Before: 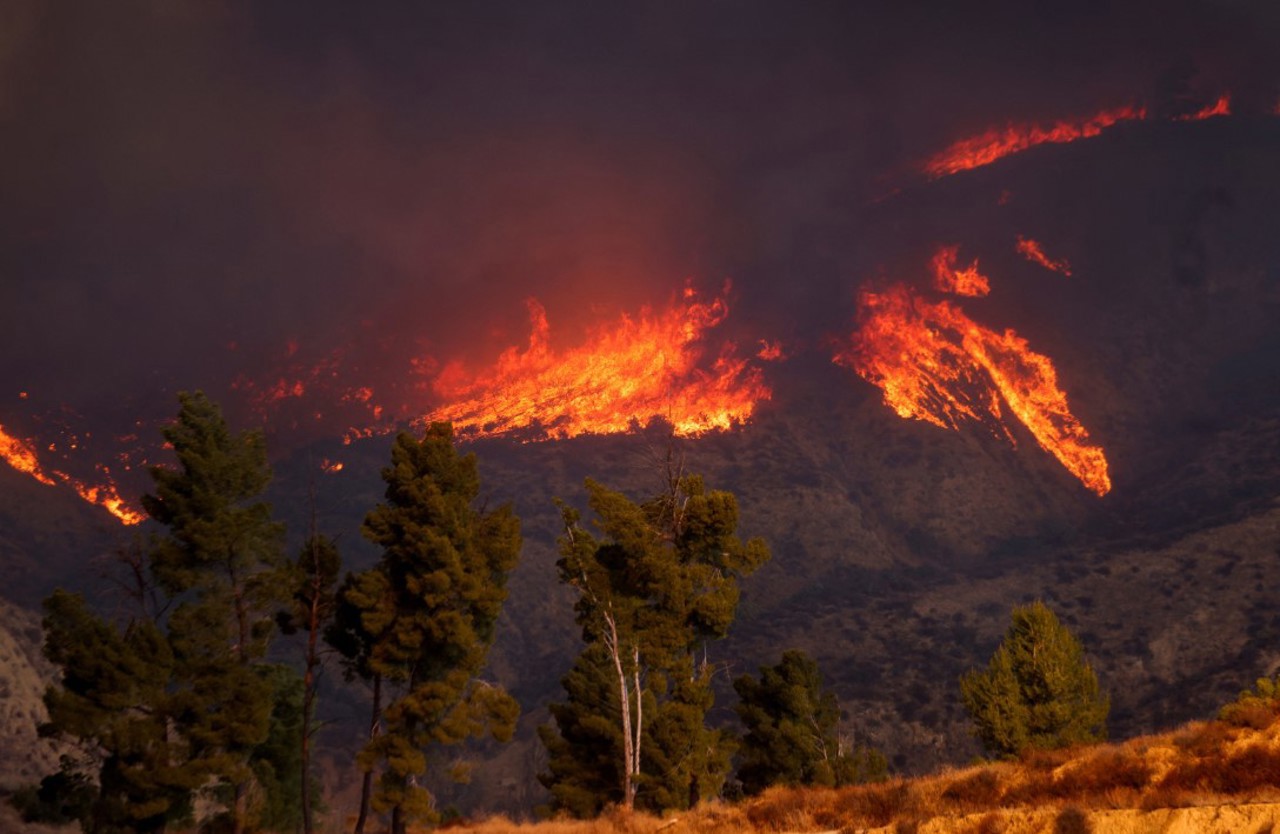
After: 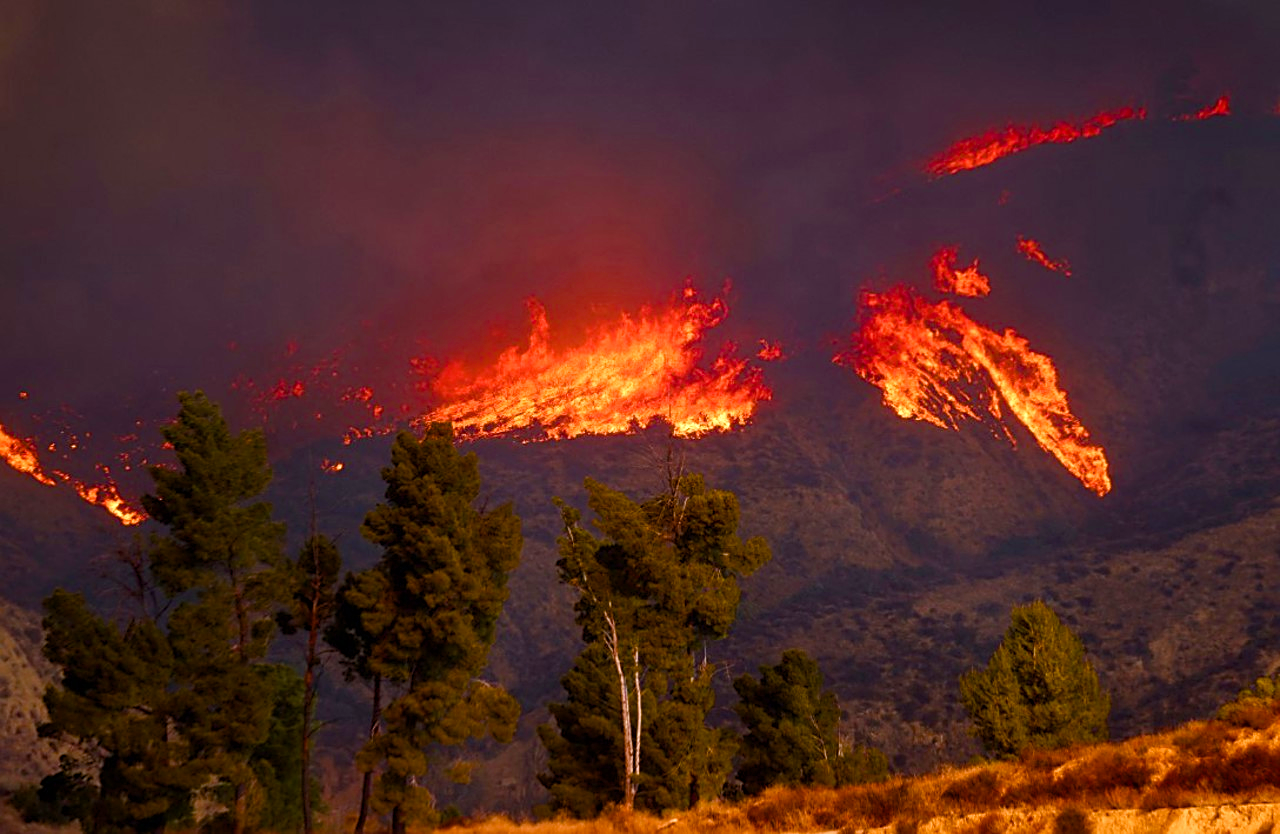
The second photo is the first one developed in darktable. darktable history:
color balance rgb: perceptual saturation grading › global saturation 25%, perceptual saturation grading › highlights -50%, perceptual saturation grading › shadows 30%, perceptual brilliance grading › global brilliance 12%, global vibrance 20%
sharpen: on, module defaults
